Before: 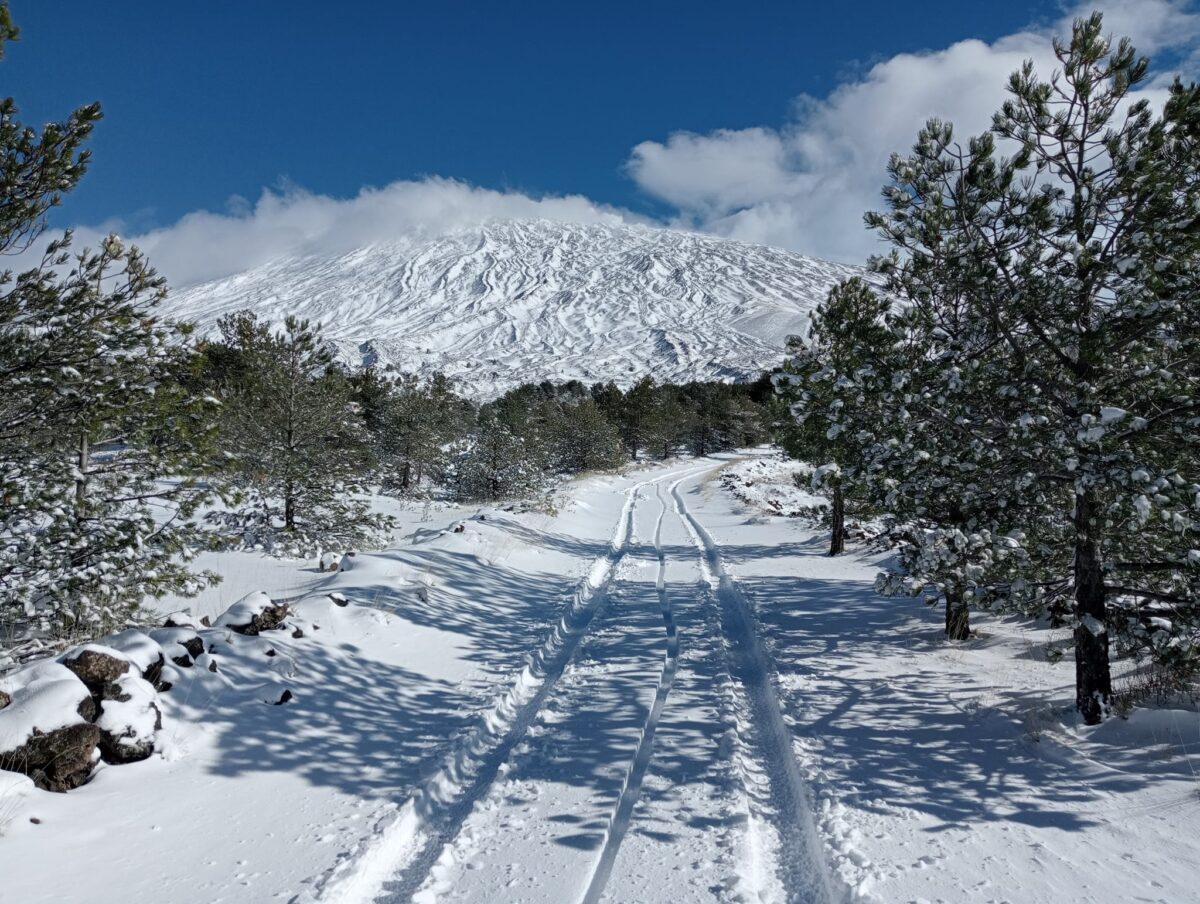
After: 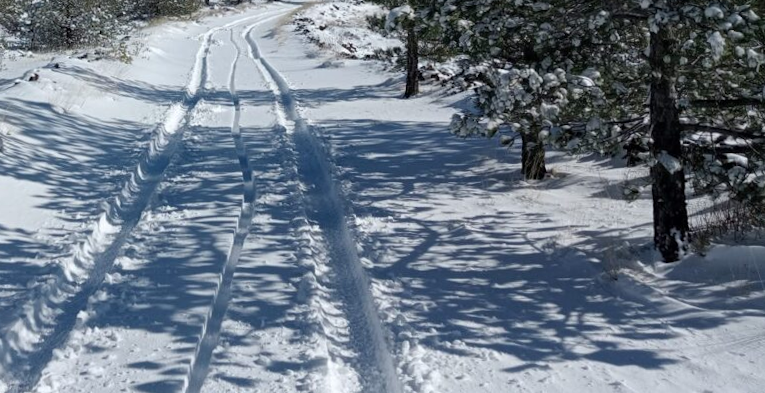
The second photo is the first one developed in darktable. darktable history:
rotate and perspective: rotation -1°, crop left 0.011, crop right 0.989, crop top 0.025, crop bottom 0.975
crop and rotate: left 35.509%, top 50.238%, bottom 4.934%
